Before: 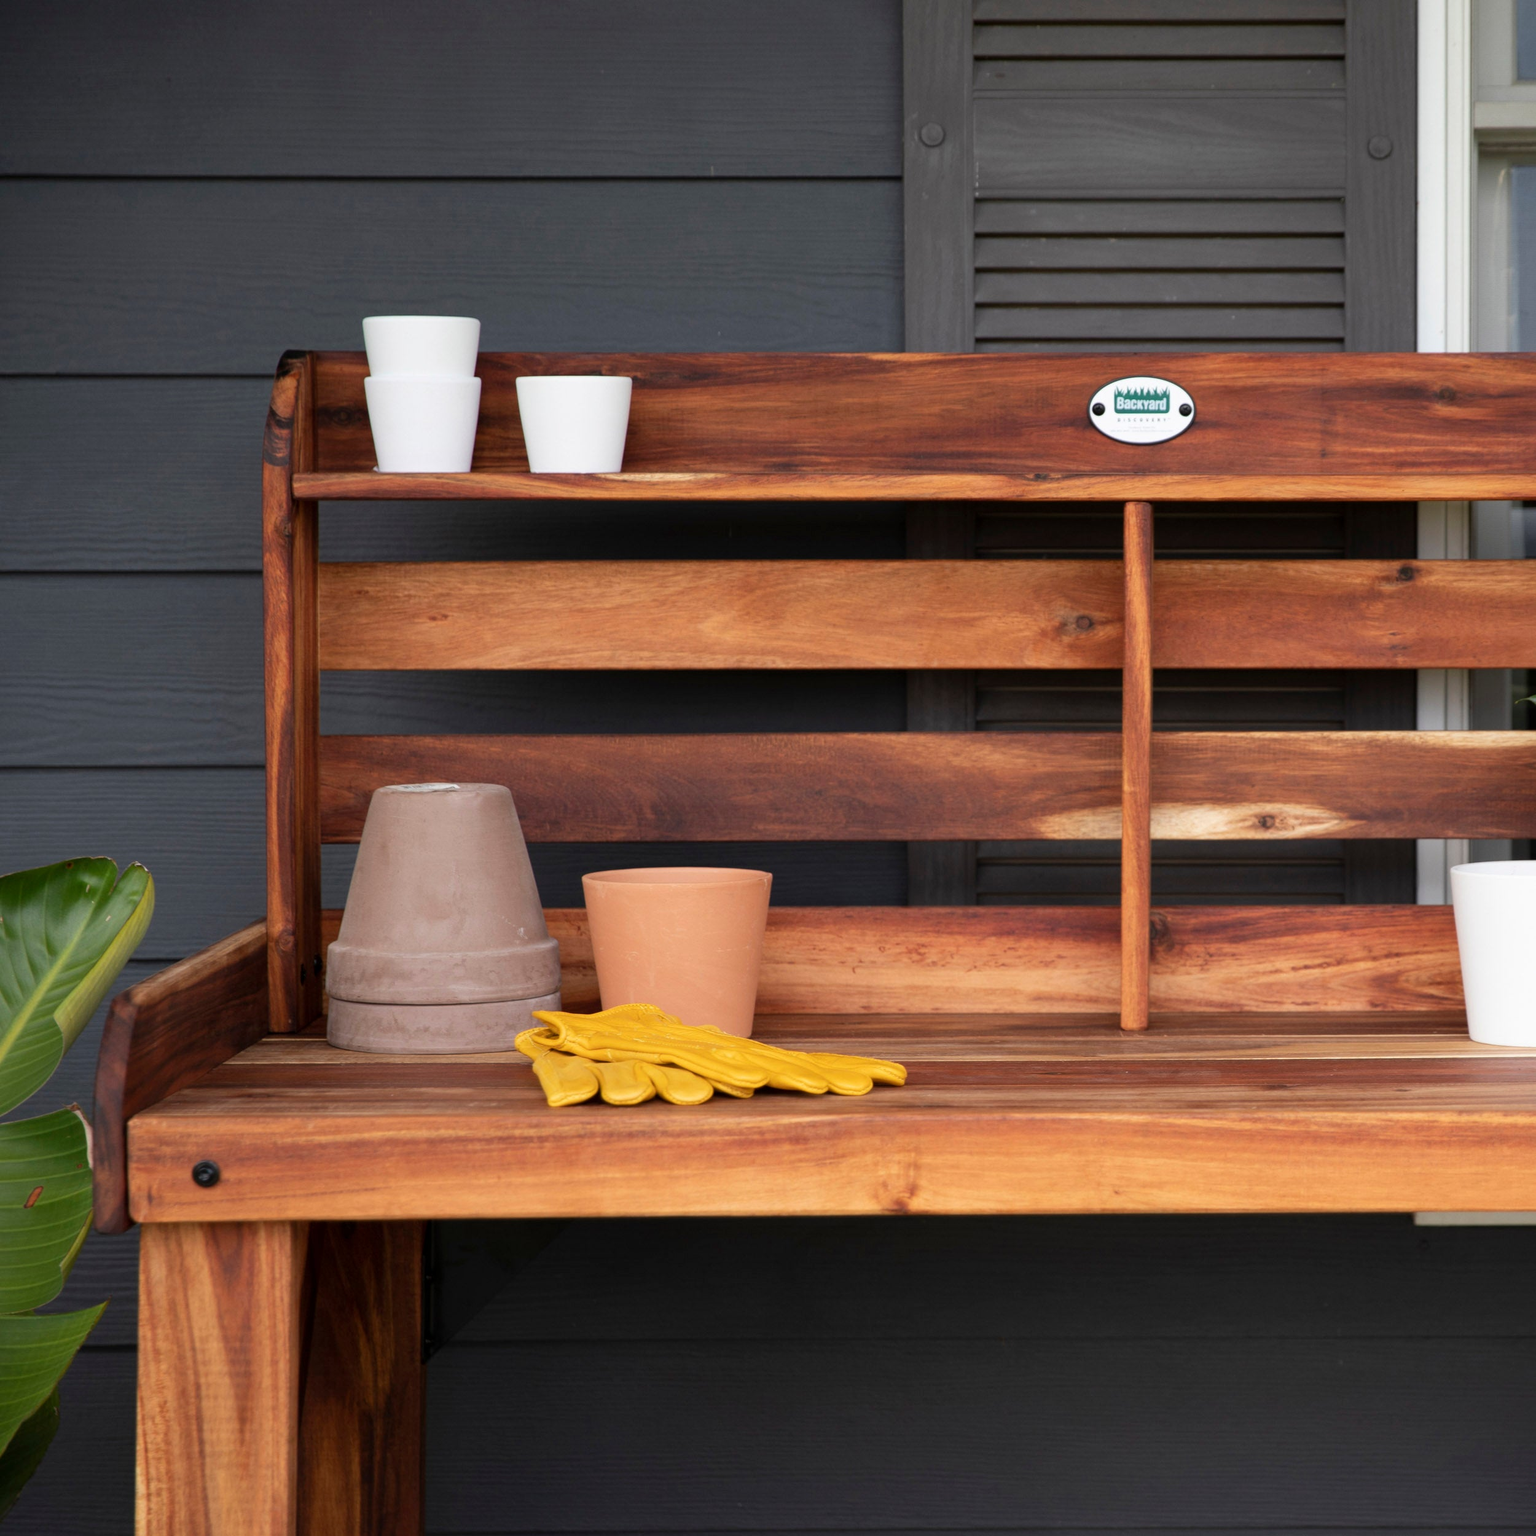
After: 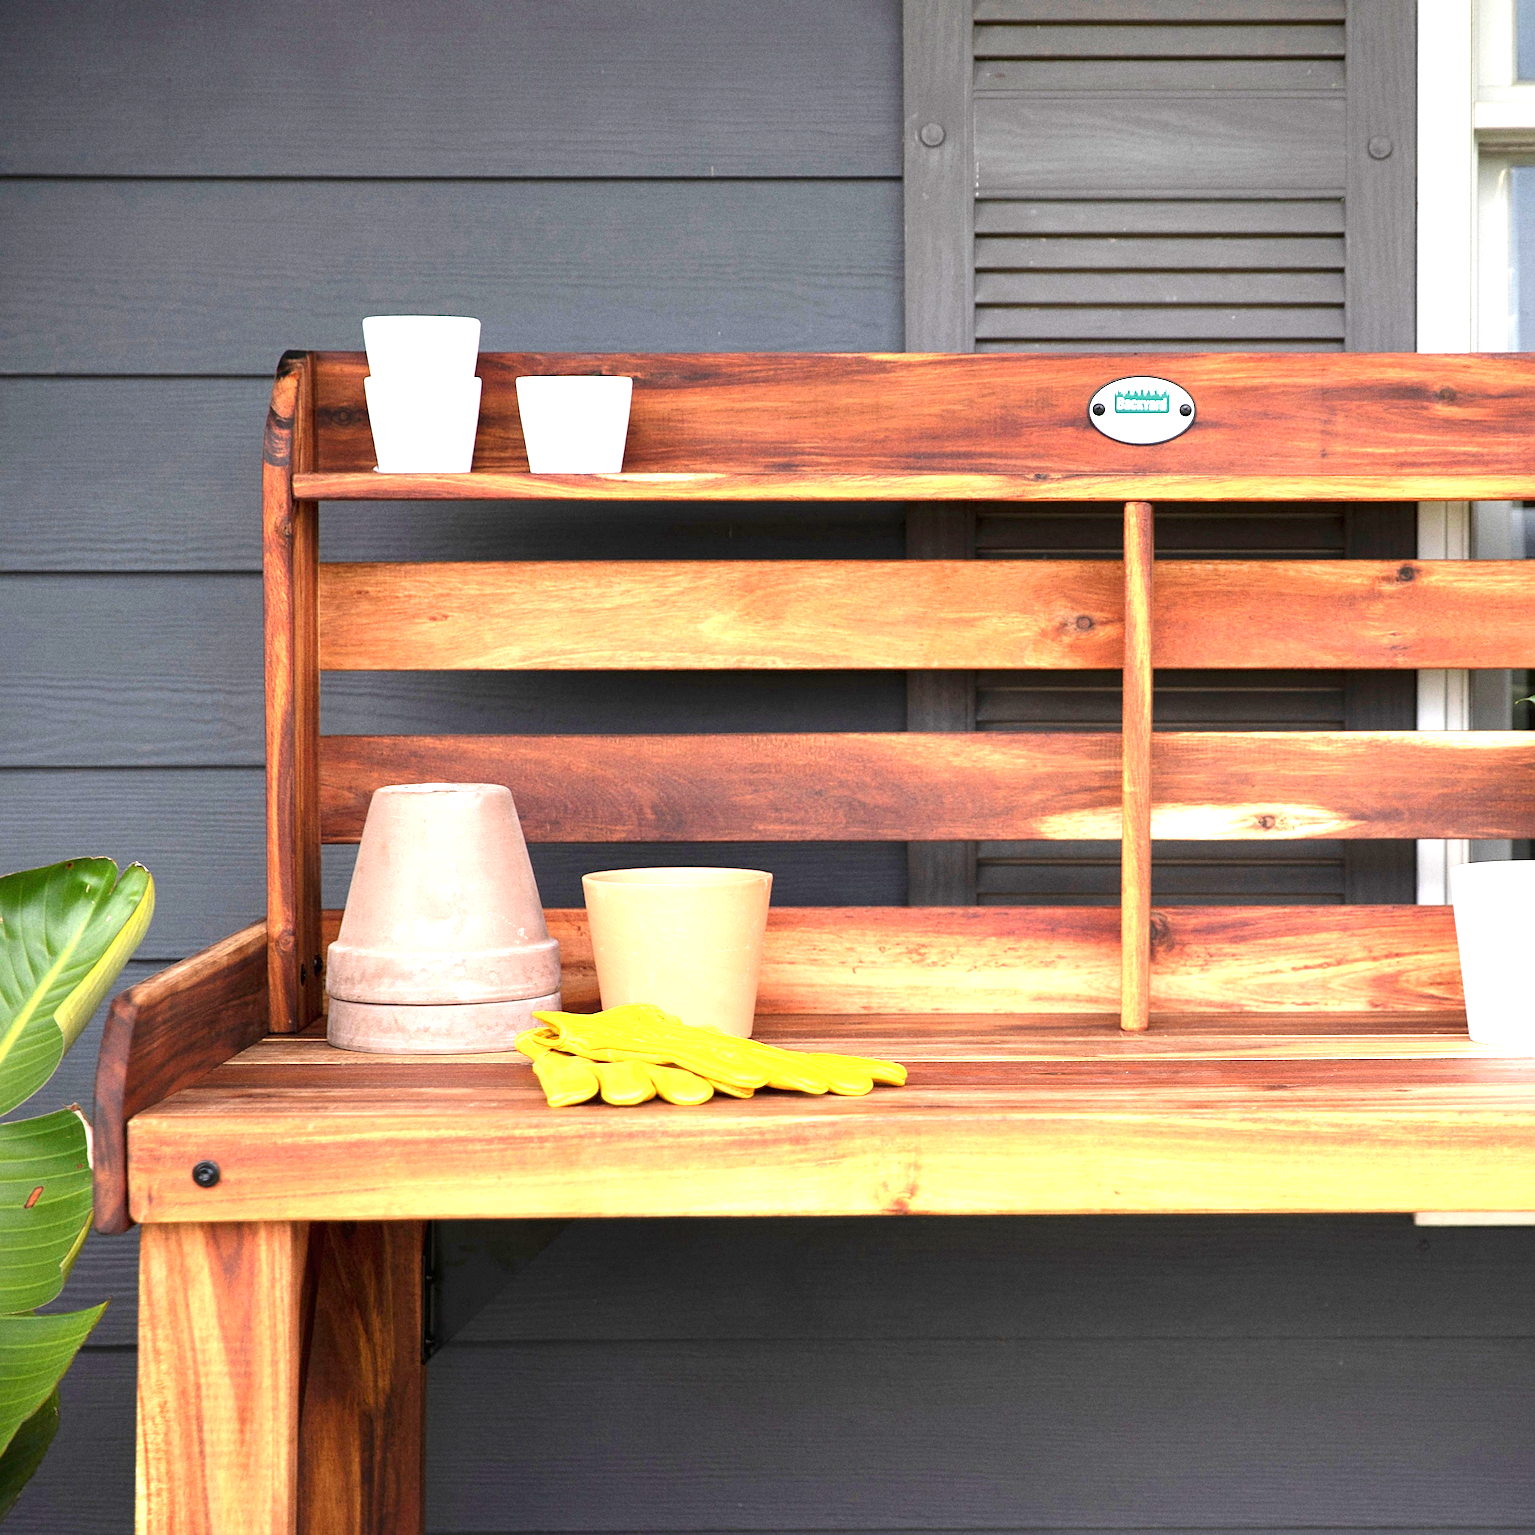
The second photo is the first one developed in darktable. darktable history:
grain: coarseness 0.47 ISO
exposure: black level correction 0, exposure 1.7 EV, compensate exposure bias true, compensate highlight preservation false
sharpen: on, module defaults
